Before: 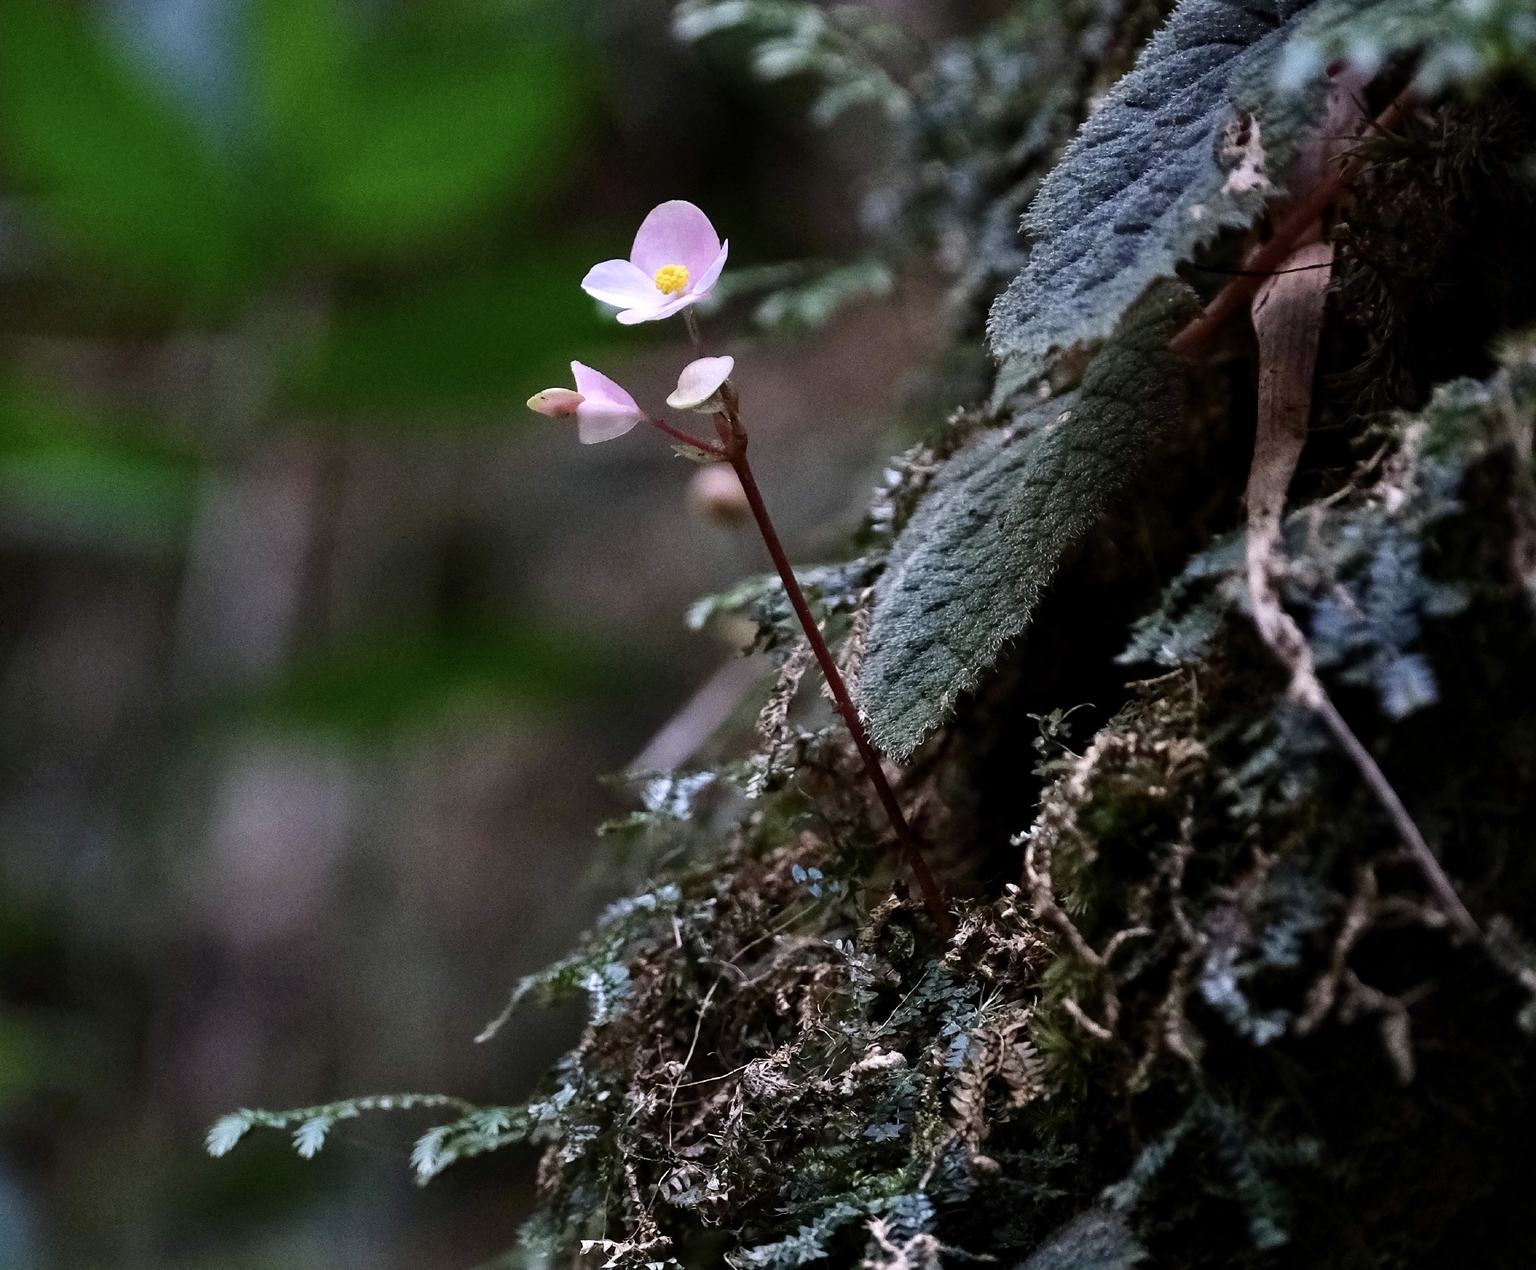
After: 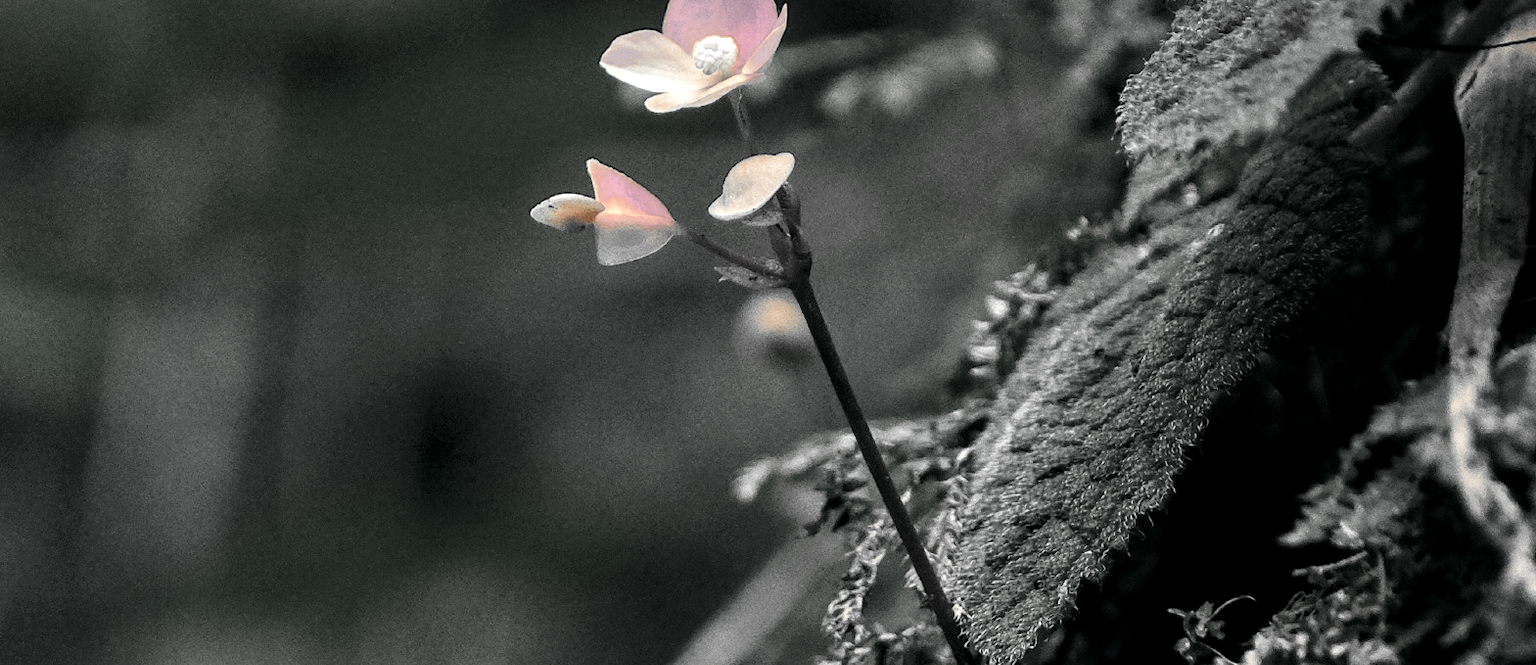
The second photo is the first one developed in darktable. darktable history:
color zones: curves: ch0 [(0, 0.497) (0.096, 0.361) (0.221, 0.538) (0.429, 0.5) (0.571, 0.5) (0.714, 0.5) (0.857, 0.5) (1, 0.497)]; ch1 [(0, 0.5) (0.143, 0.5) (0.257, -0.002) (0.429, 0.04) (0.571, -0.001) (0.714, -0.015) (0.857, 0.024) (1, 0.5)]
local contrast: on, module defaults
crop: left 7.242%, top 18.628%, right 14.294%, bottom 40.225%
color correction: highlights a* 1.91, highlights b* 34.61, shadows a* -35.93, shadows b* -5.86
